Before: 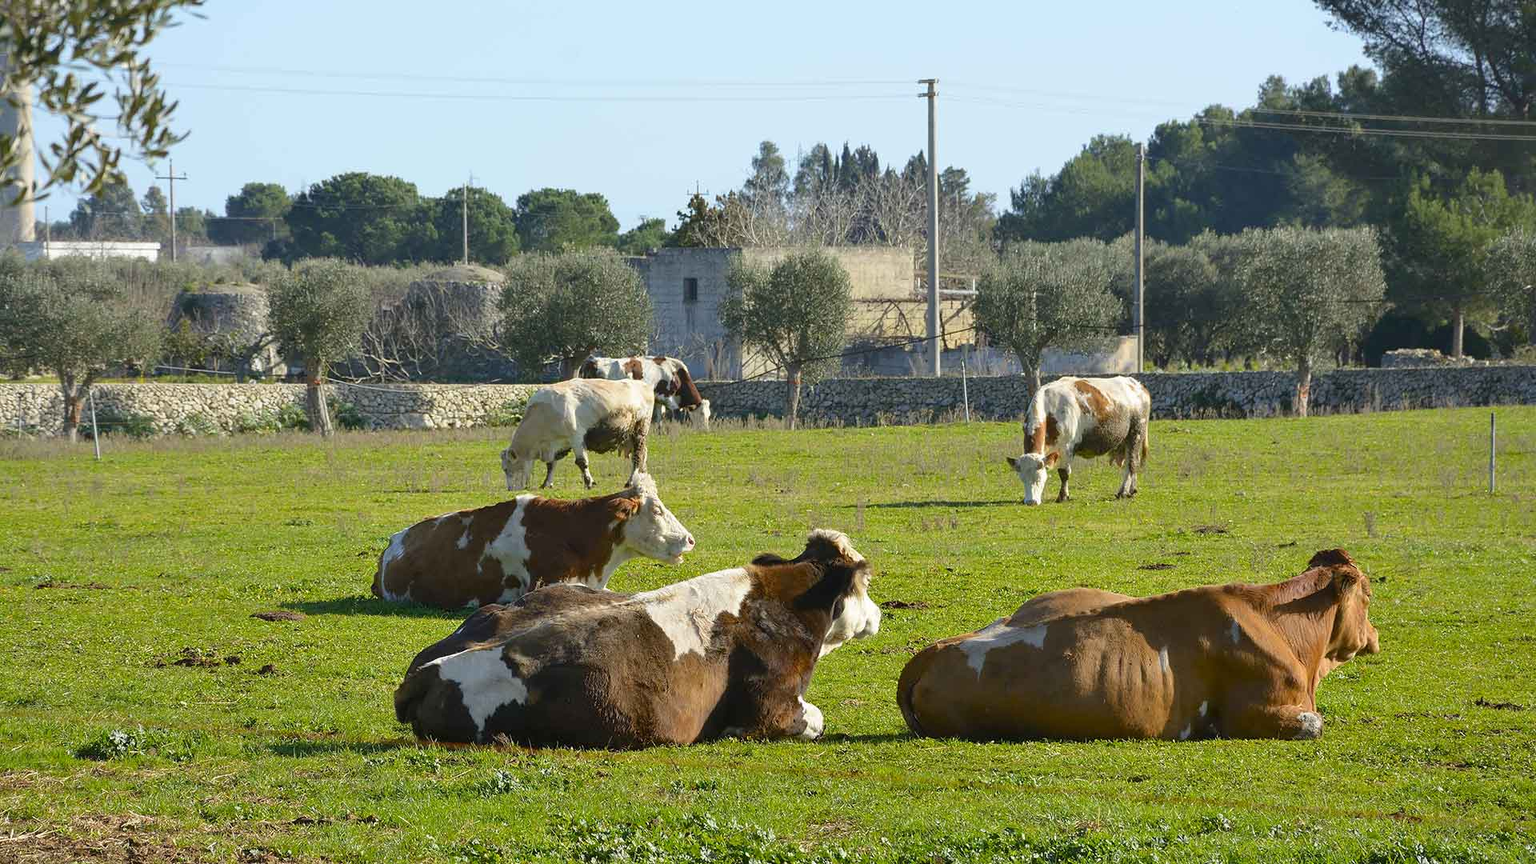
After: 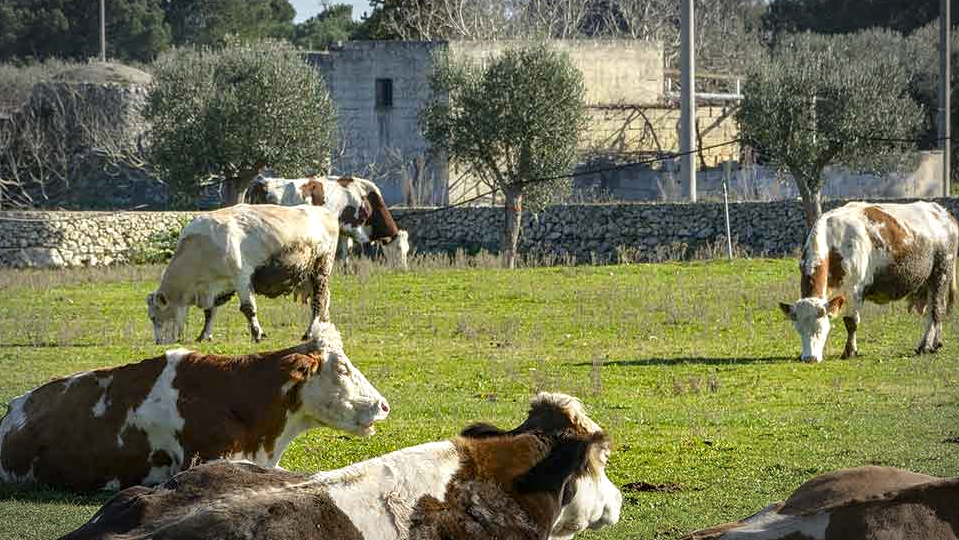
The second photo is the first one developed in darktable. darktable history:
local contrast: detail 144%
tone equalizer: on, module defaults
vignetting: automatic ratio true
crop: left 25%, top 25%, right 25%, bottom 25%
